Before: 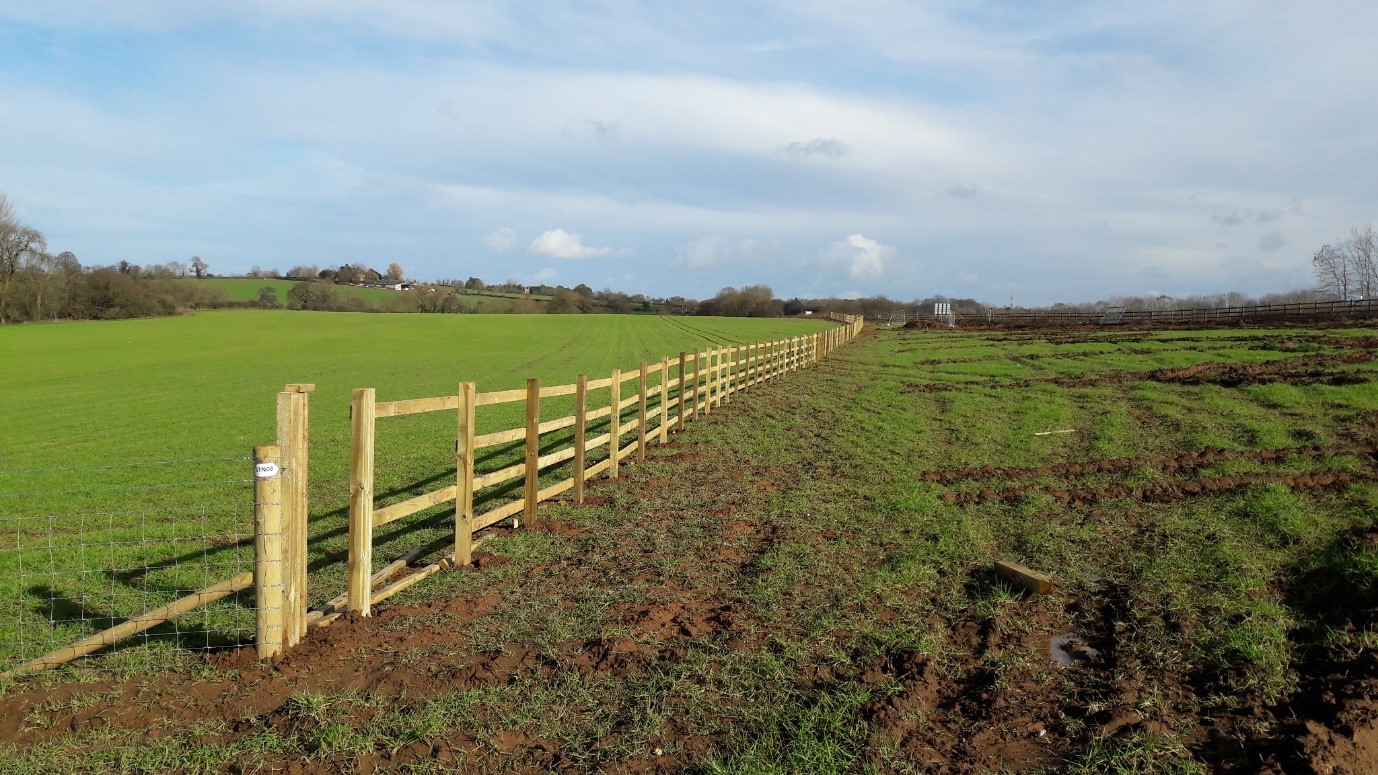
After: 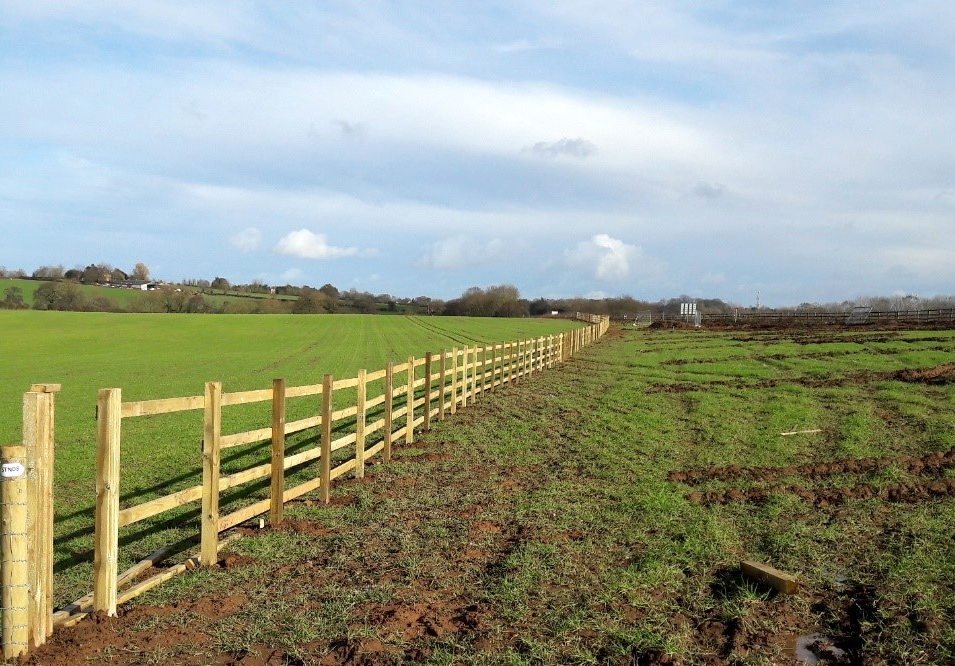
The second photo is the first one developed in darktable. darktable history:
local contrast: mode bilateral grid, contrast 20, coarseness 50, detail 120%, midtone range 0.2
crop: left 18.479%, right 12.2%, bottom 13.971%
exposure: exposure 0.197 EV, compensate highlight preservation false
